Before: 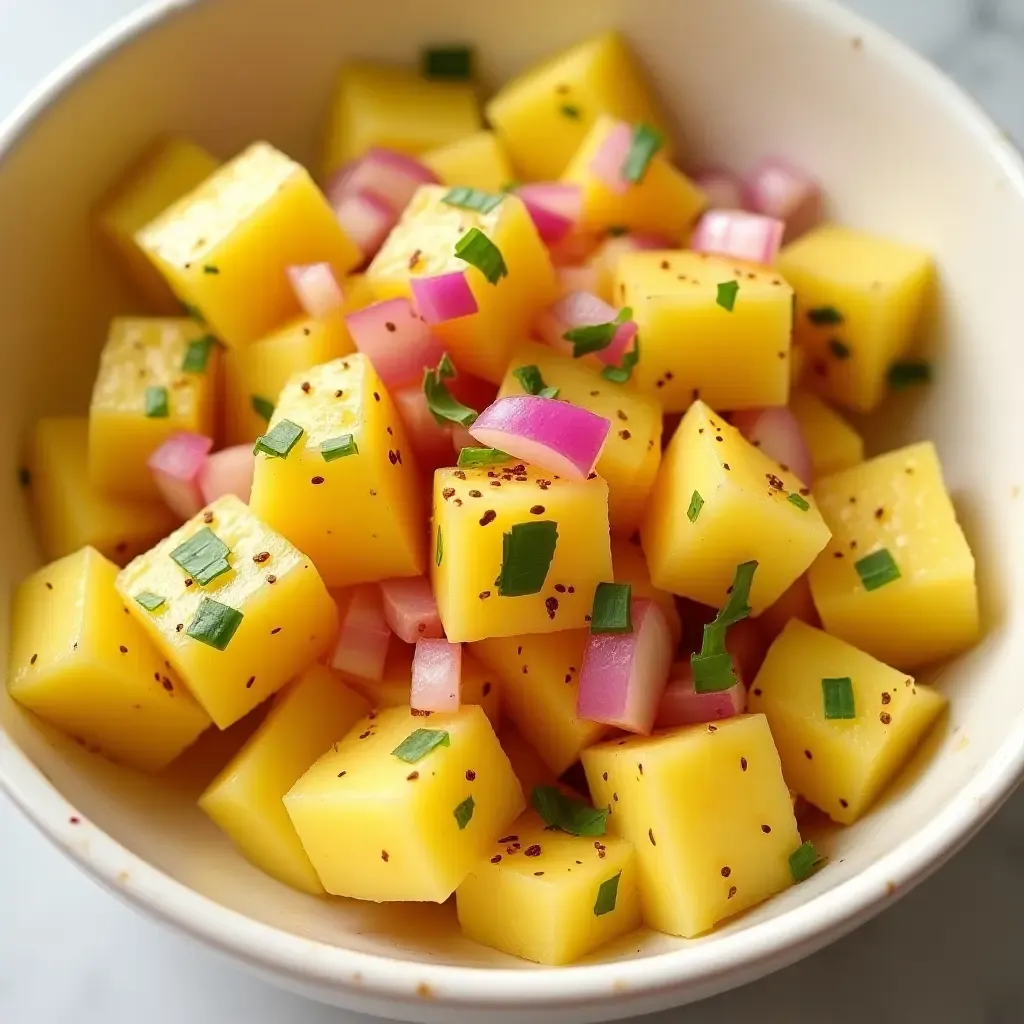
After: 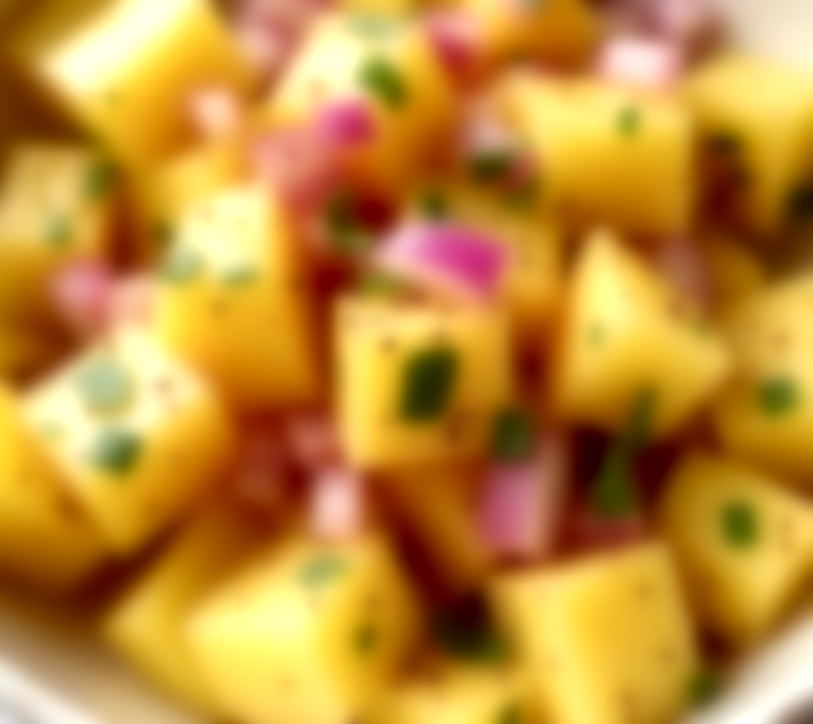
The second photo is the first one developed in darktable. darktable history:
lowpass: on, module defaults
local contrast: detail 160%
crop: left 9.712%, top 16.928%, right 10.845%, bottom 12.332%
